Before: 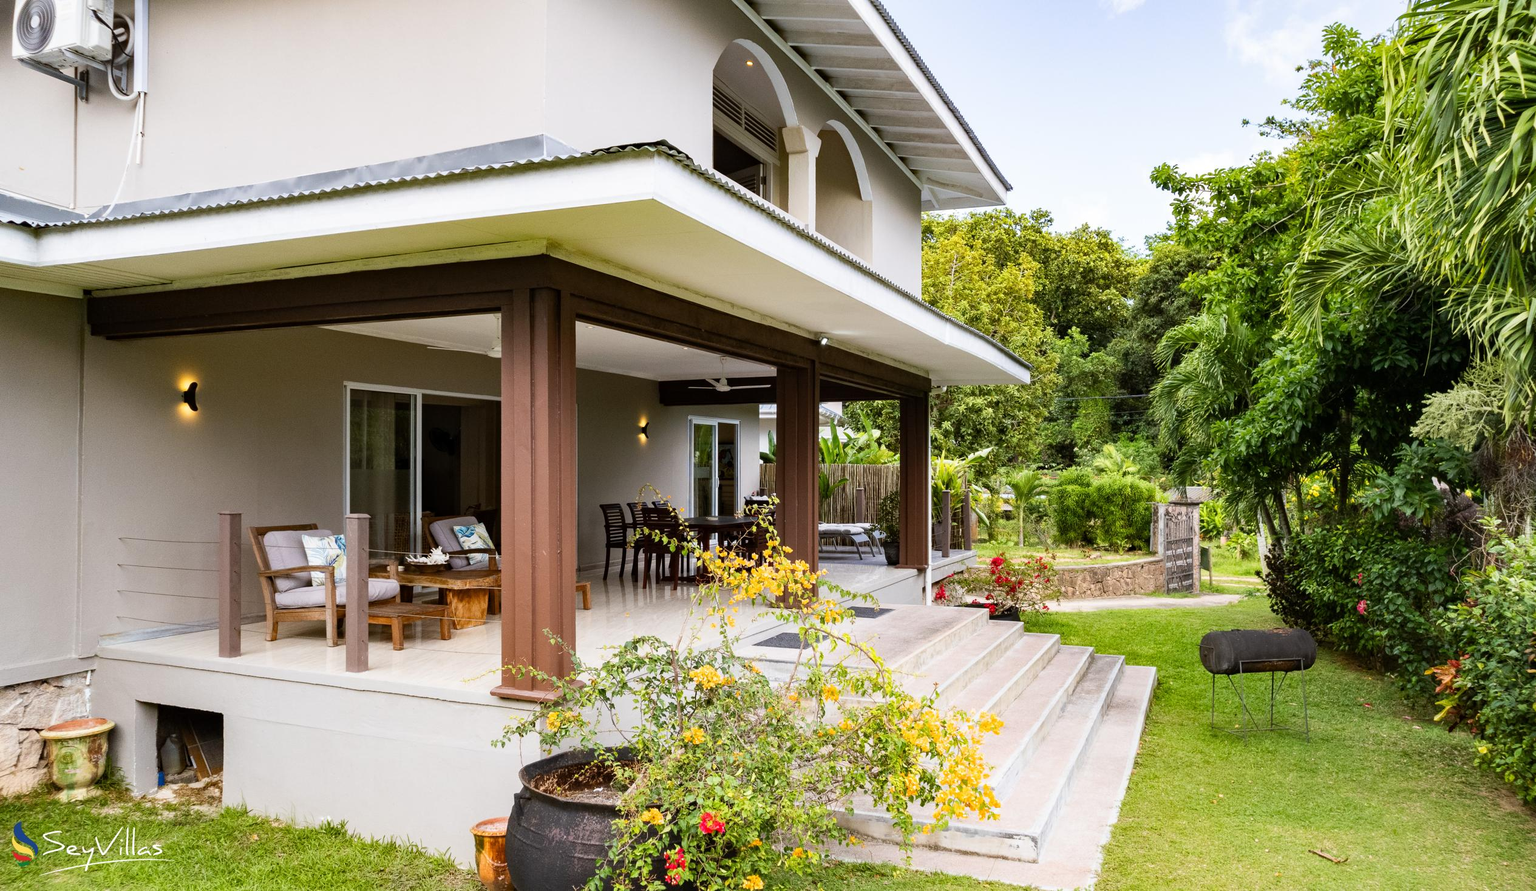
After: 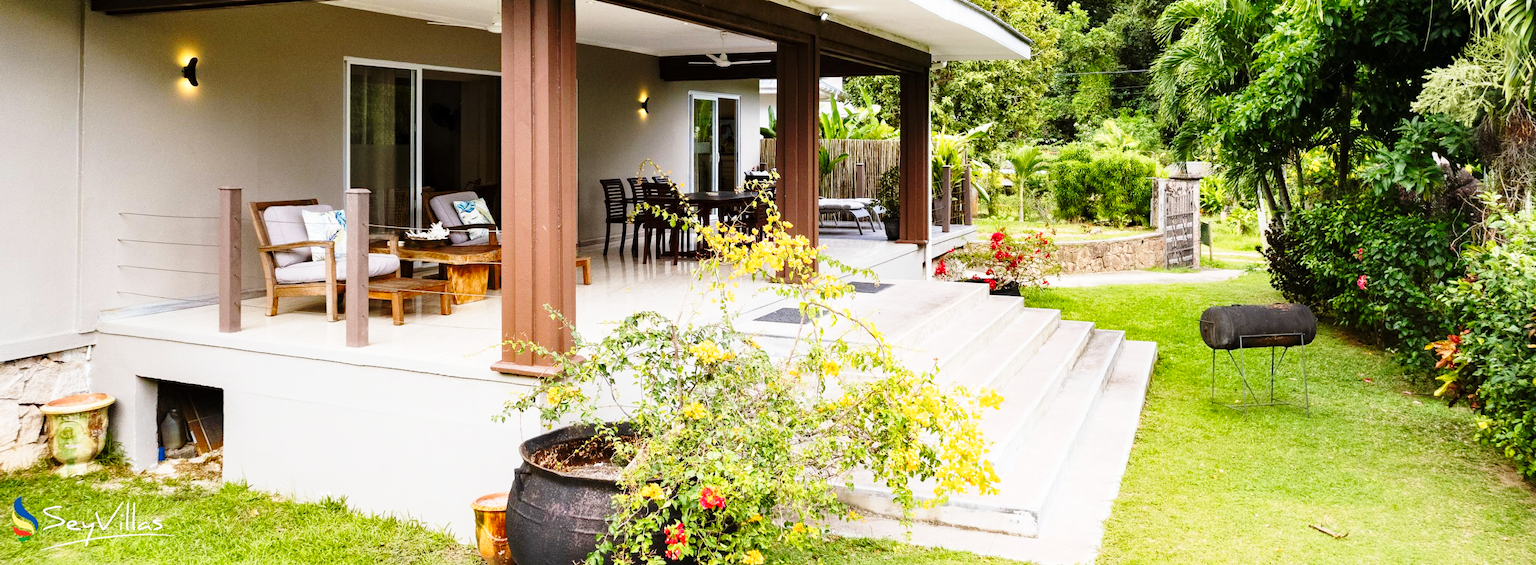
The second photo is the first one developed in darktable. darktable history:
base curve: curves: ch0 [(0, 0) (0.028, 0.03) (0.121, 0.232) (0.46, 0.748) (0.859, 0.968) (1, 1)], preserve colors none
crop and rotate: top 36.485%
